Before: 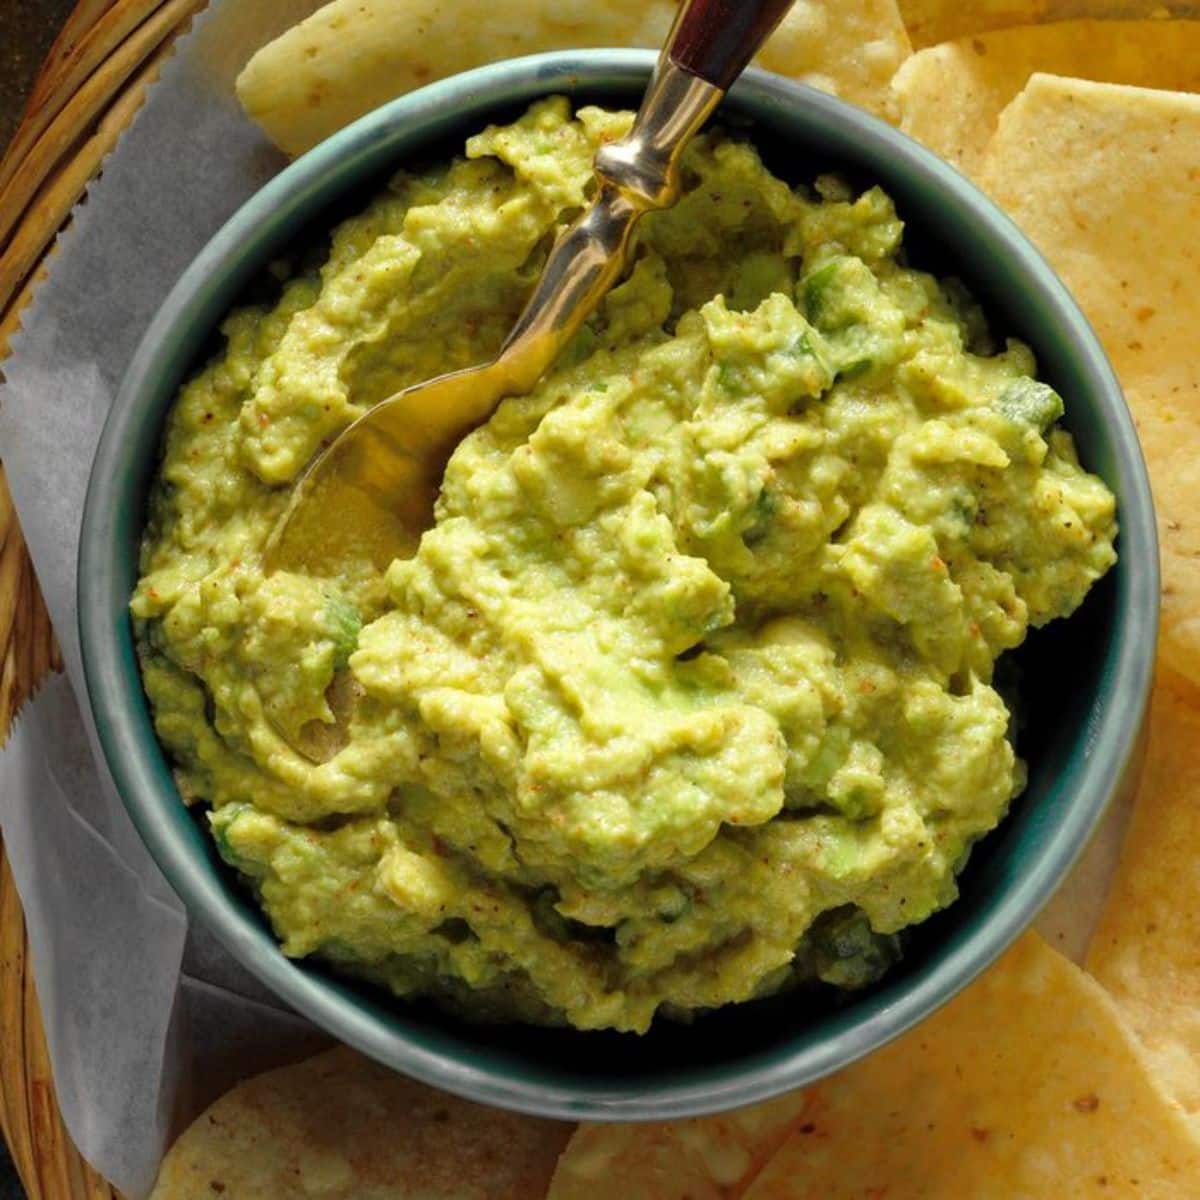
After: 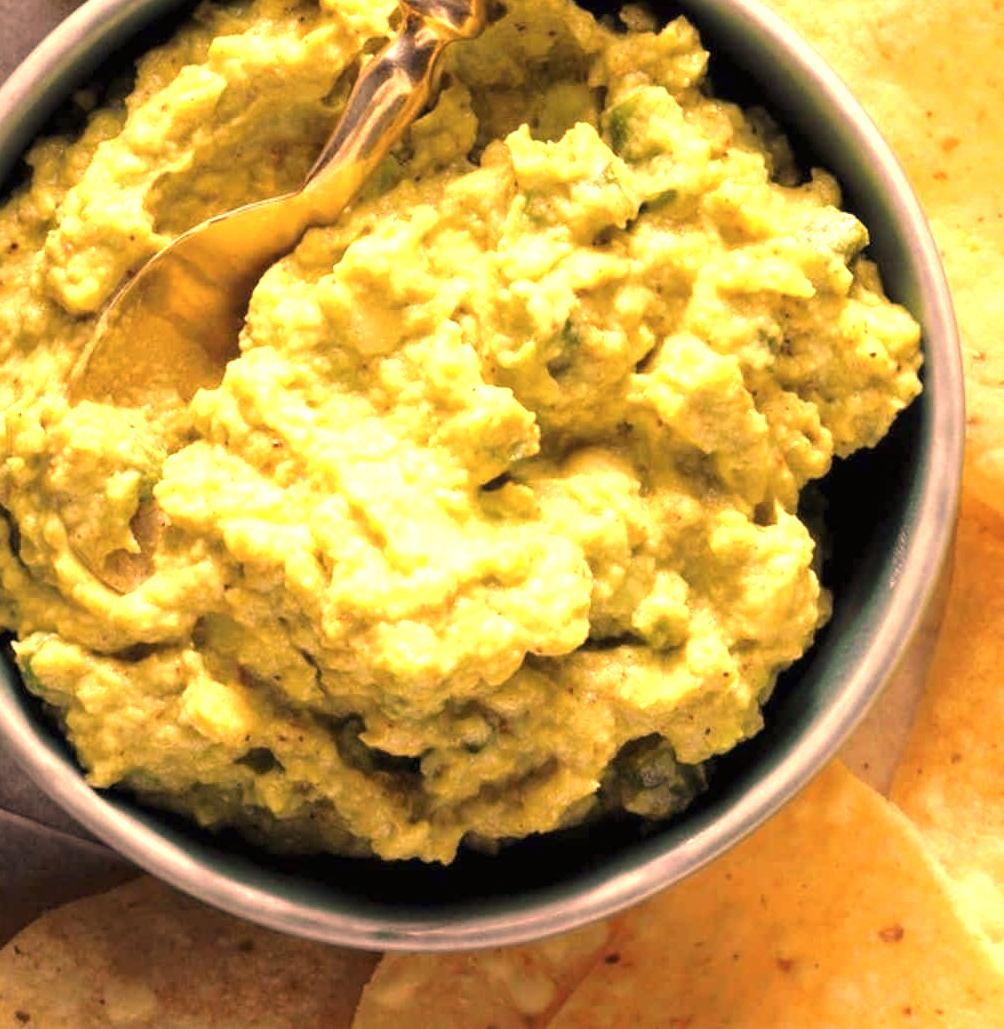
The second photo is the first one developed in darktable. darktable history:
color correction: highlights a* 40, highlights b* 40, saturation 0.69
exposure: black level correction 0, exposure 1.2 EV, compensate highlight preservation false
crop: left 16.315%, top 14.246%
